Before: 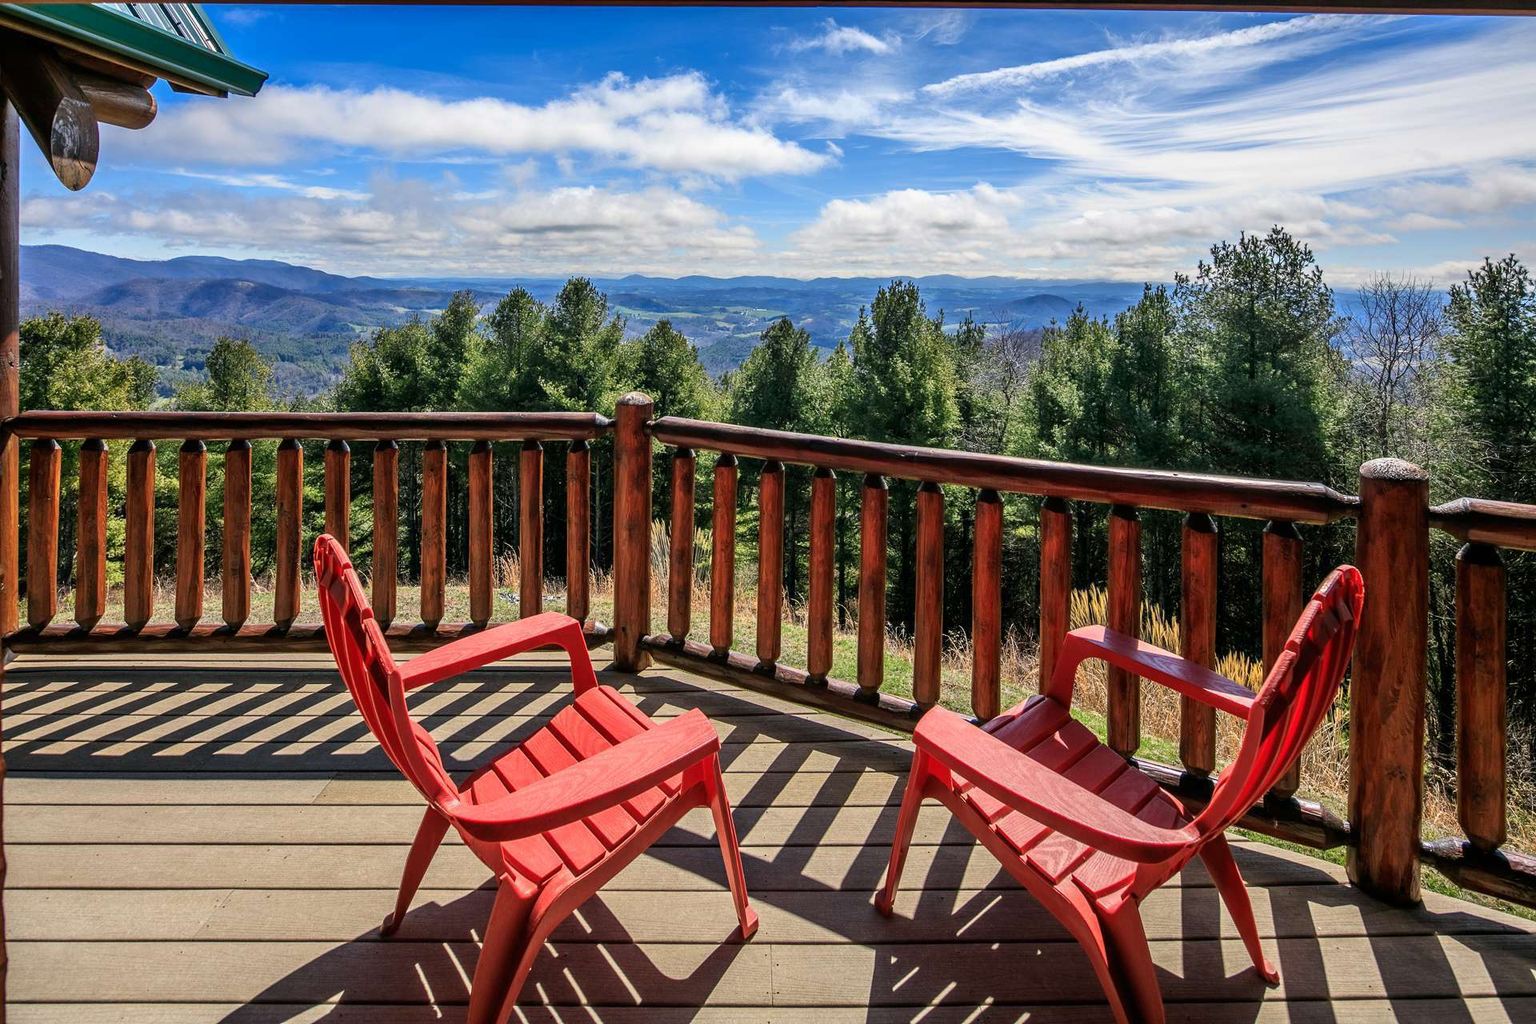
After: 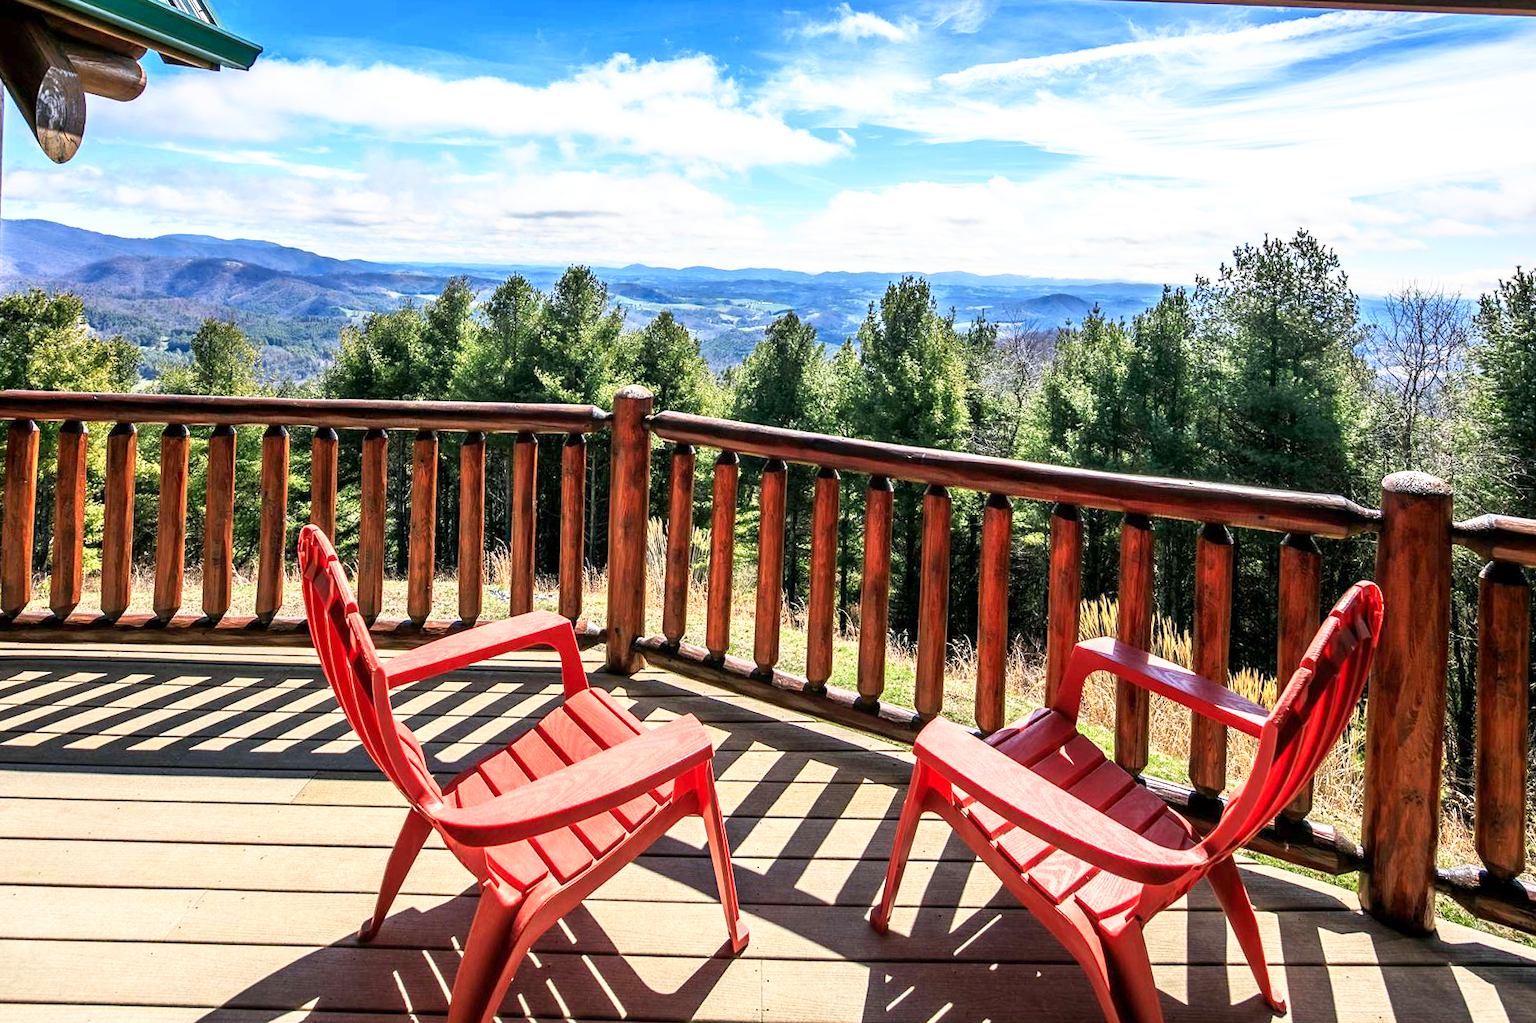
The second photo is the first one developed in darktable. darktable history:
exposure: black level correction 0.001, exposure 0.499 EV, compensate exposure bias true, compensate highlight preservation false
shadows and highlights: shadows 1.38, highlights 39.48
crop and rotate: angle -1.32°
base curve: curves: ch0 [(0, 0) (0.688, 0.865) (1, 1)], preserve colors none
